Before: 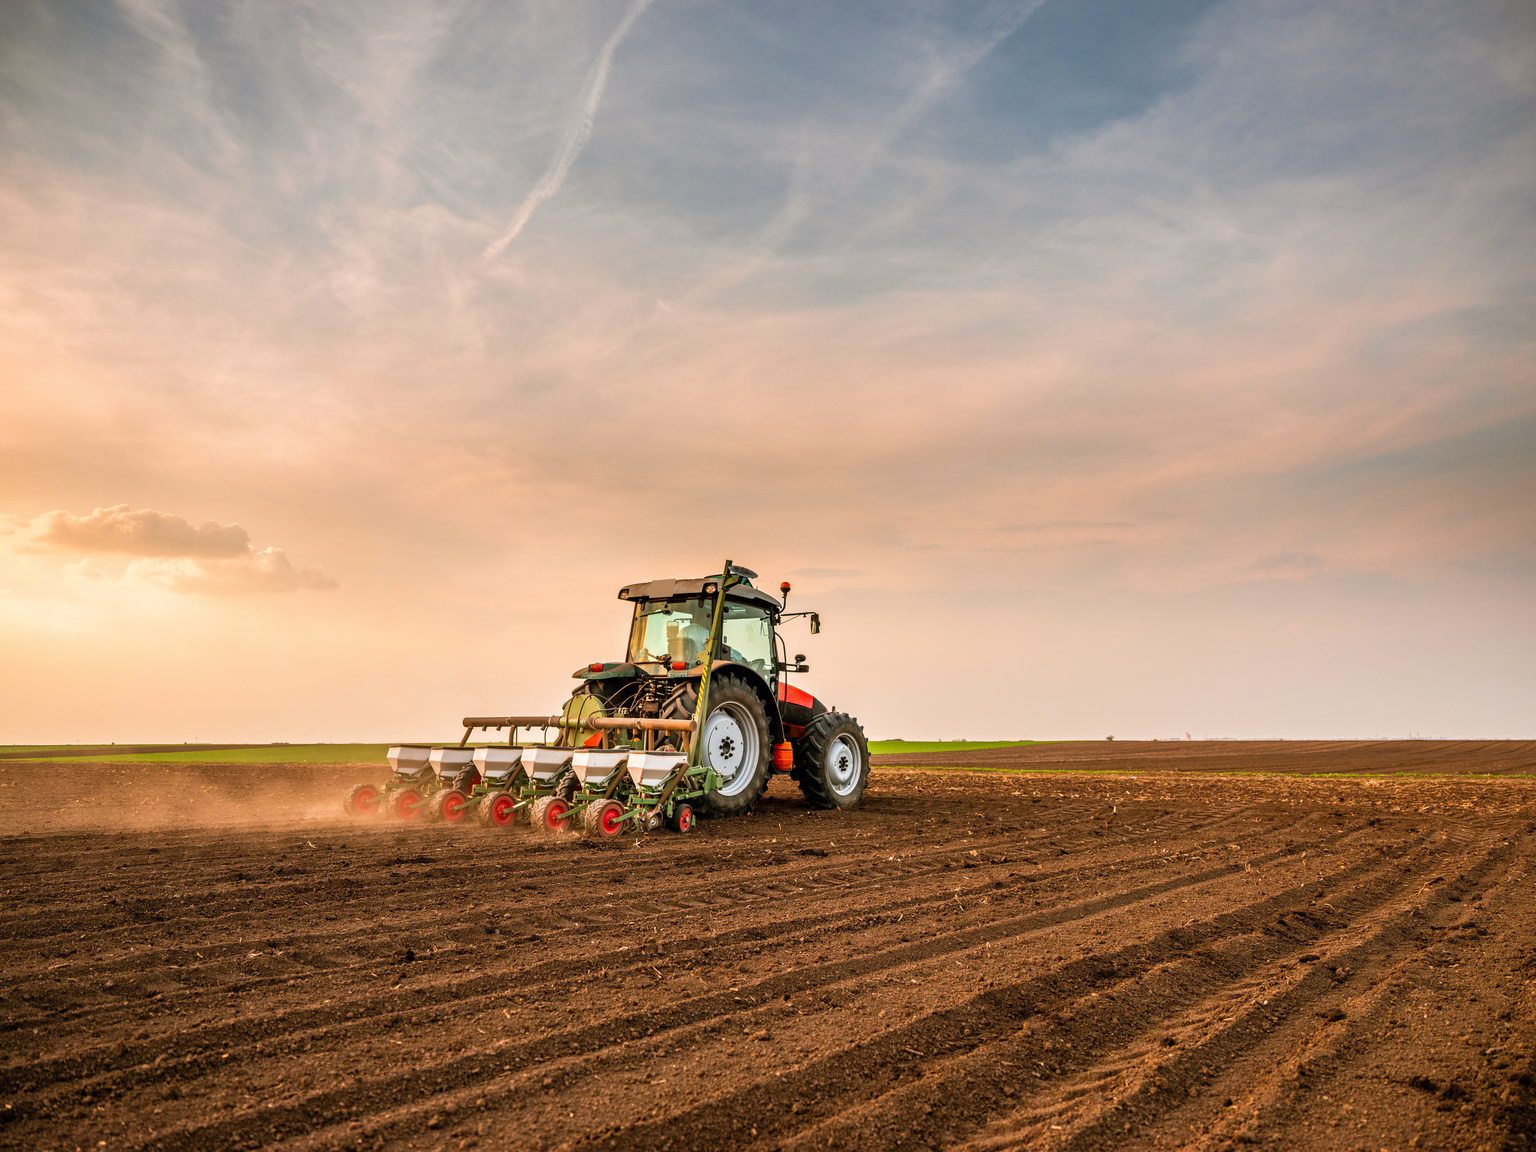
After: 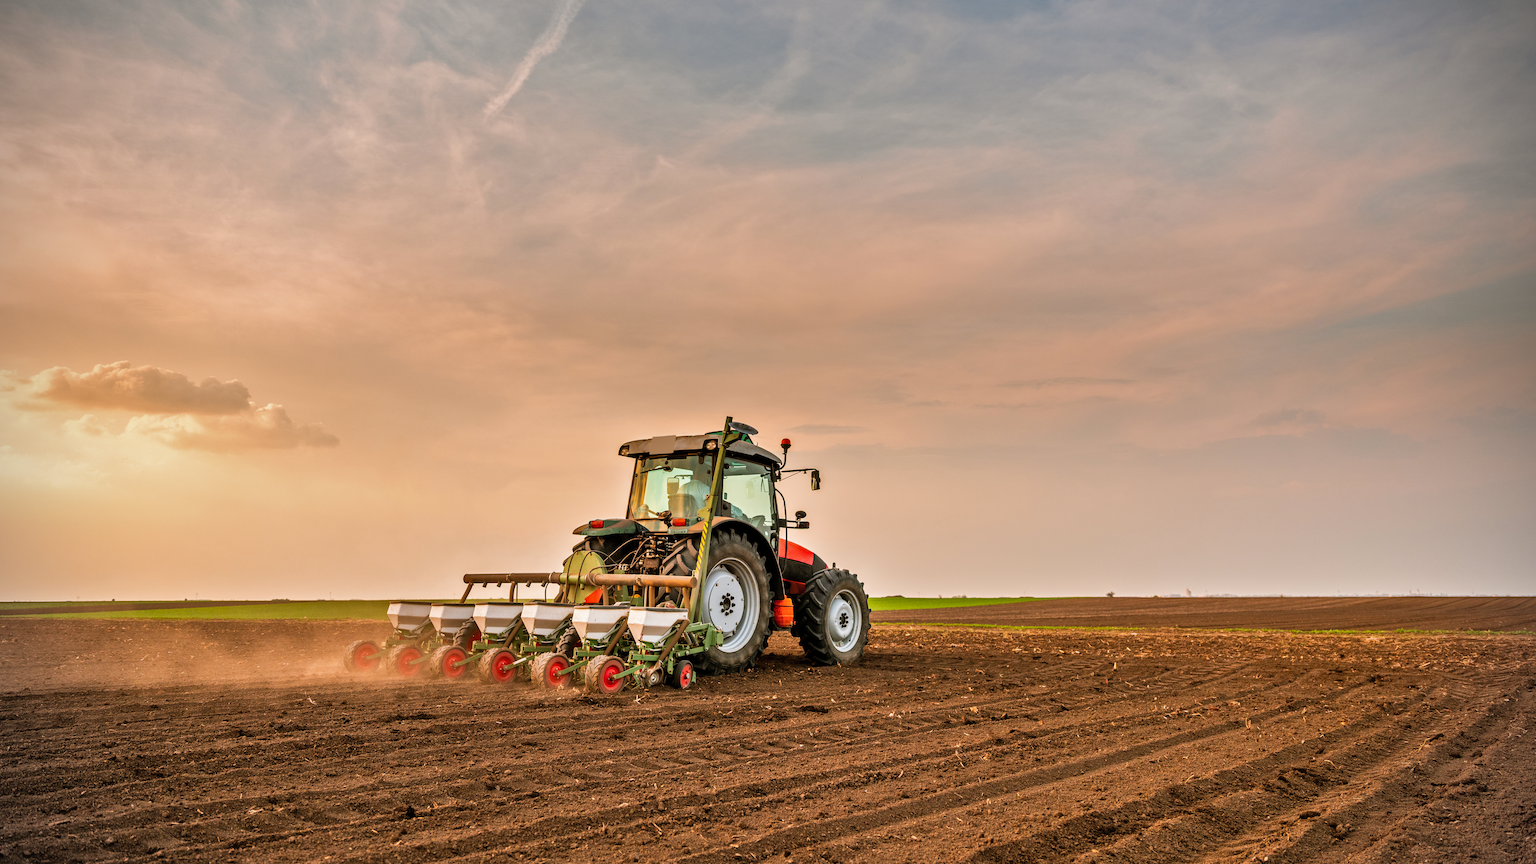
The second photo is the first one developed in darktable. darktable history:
vignetting: dithering 8-bit output, unbound false
crop and rotate: top 12.5%, bottom 12.5%
shadows and highlights: shadows 43.71, white point adjustment -1.46, soften with gaussian
